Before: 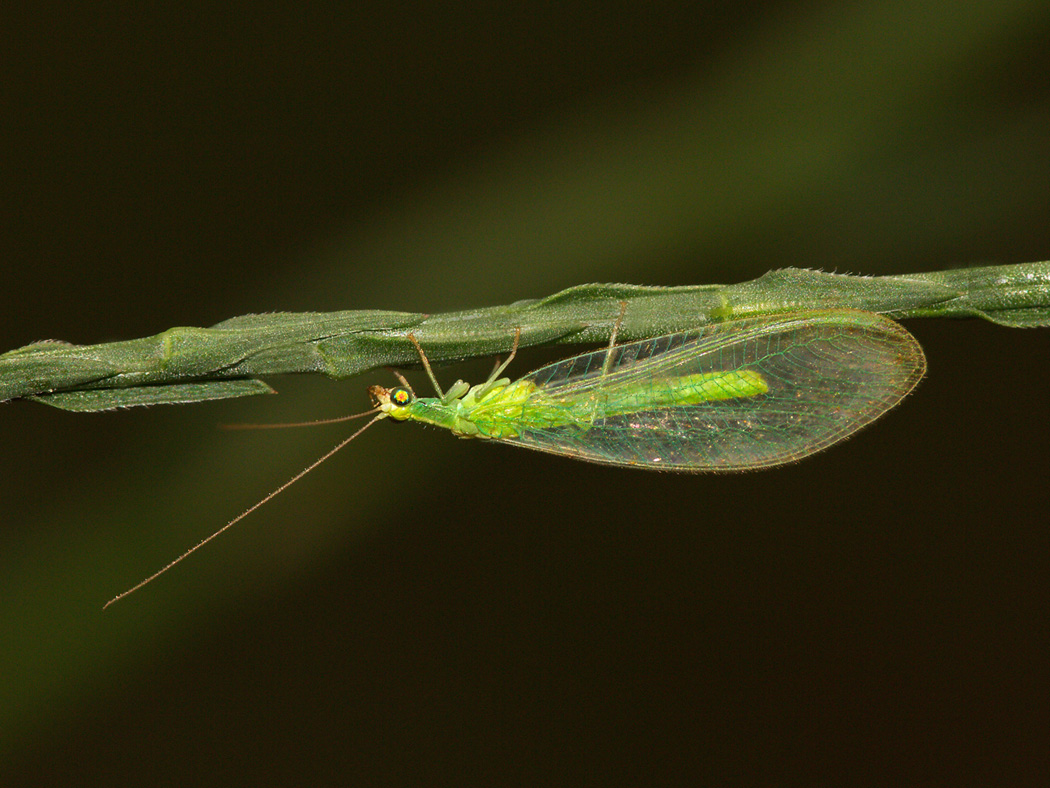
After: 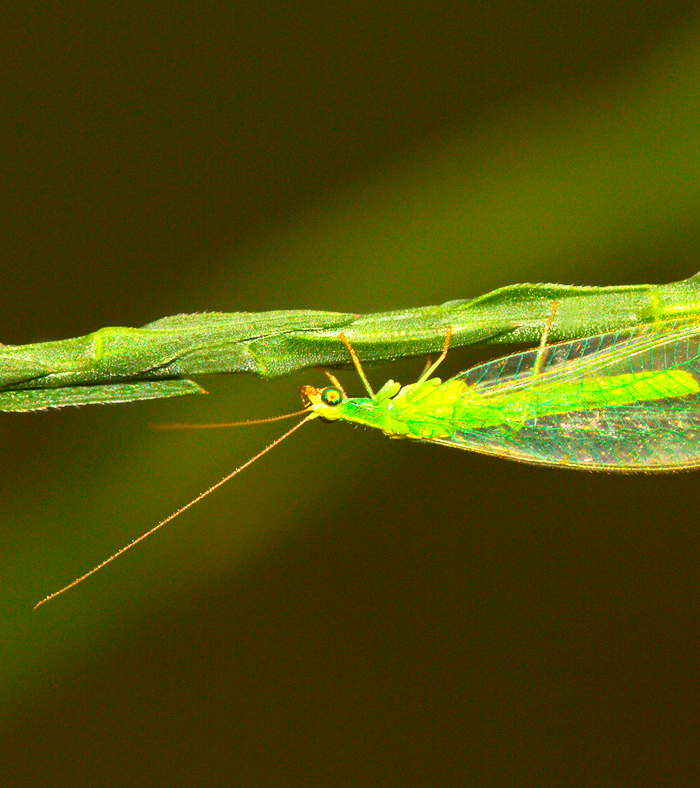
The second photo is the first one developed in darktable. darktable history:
exposure: black level correction 0, exposure 1.3 EV, compensate exposure bias true, compensate highlight preservation false
color balance rgb: perceptual saturation grading › global saturation 30%, global vibrance 20%
tone curve: curves: ch0 [(0.013, 0) (0.061, 0.068) (0.239, 0.256) (0.502, 0.505) (0.683, 0.676) (0.761, 0.773) (0.858, 0.858) (0.987, 0.945)]; ch1 [(0, 0) (0.172, 0.123) (0.304, 0.267) (0.414, 0.395) (0.472, 0.473) (0.502, 0.508) (0.521, 0.528) (0.583, 0.595) (0.654, 0.673) (0.728, 0.761) (1, 1)]; ch2 [(0, 0) (0.411, 0.424) (0.485, 0.476) (0.502, 0.502) (0.553, 0.557) (0.57, 0.576) (1, 1)], color space Lab, independent channels, preserve colors none
shadows and highlights: radius 93.07, shadows -14.46, white point adjustment 0.23, highlights 31.48, compress 48.23%, highlights color adjustment 52.79%, soften with gaussian
crop and rotate: left 6.617%, right 26.717%
